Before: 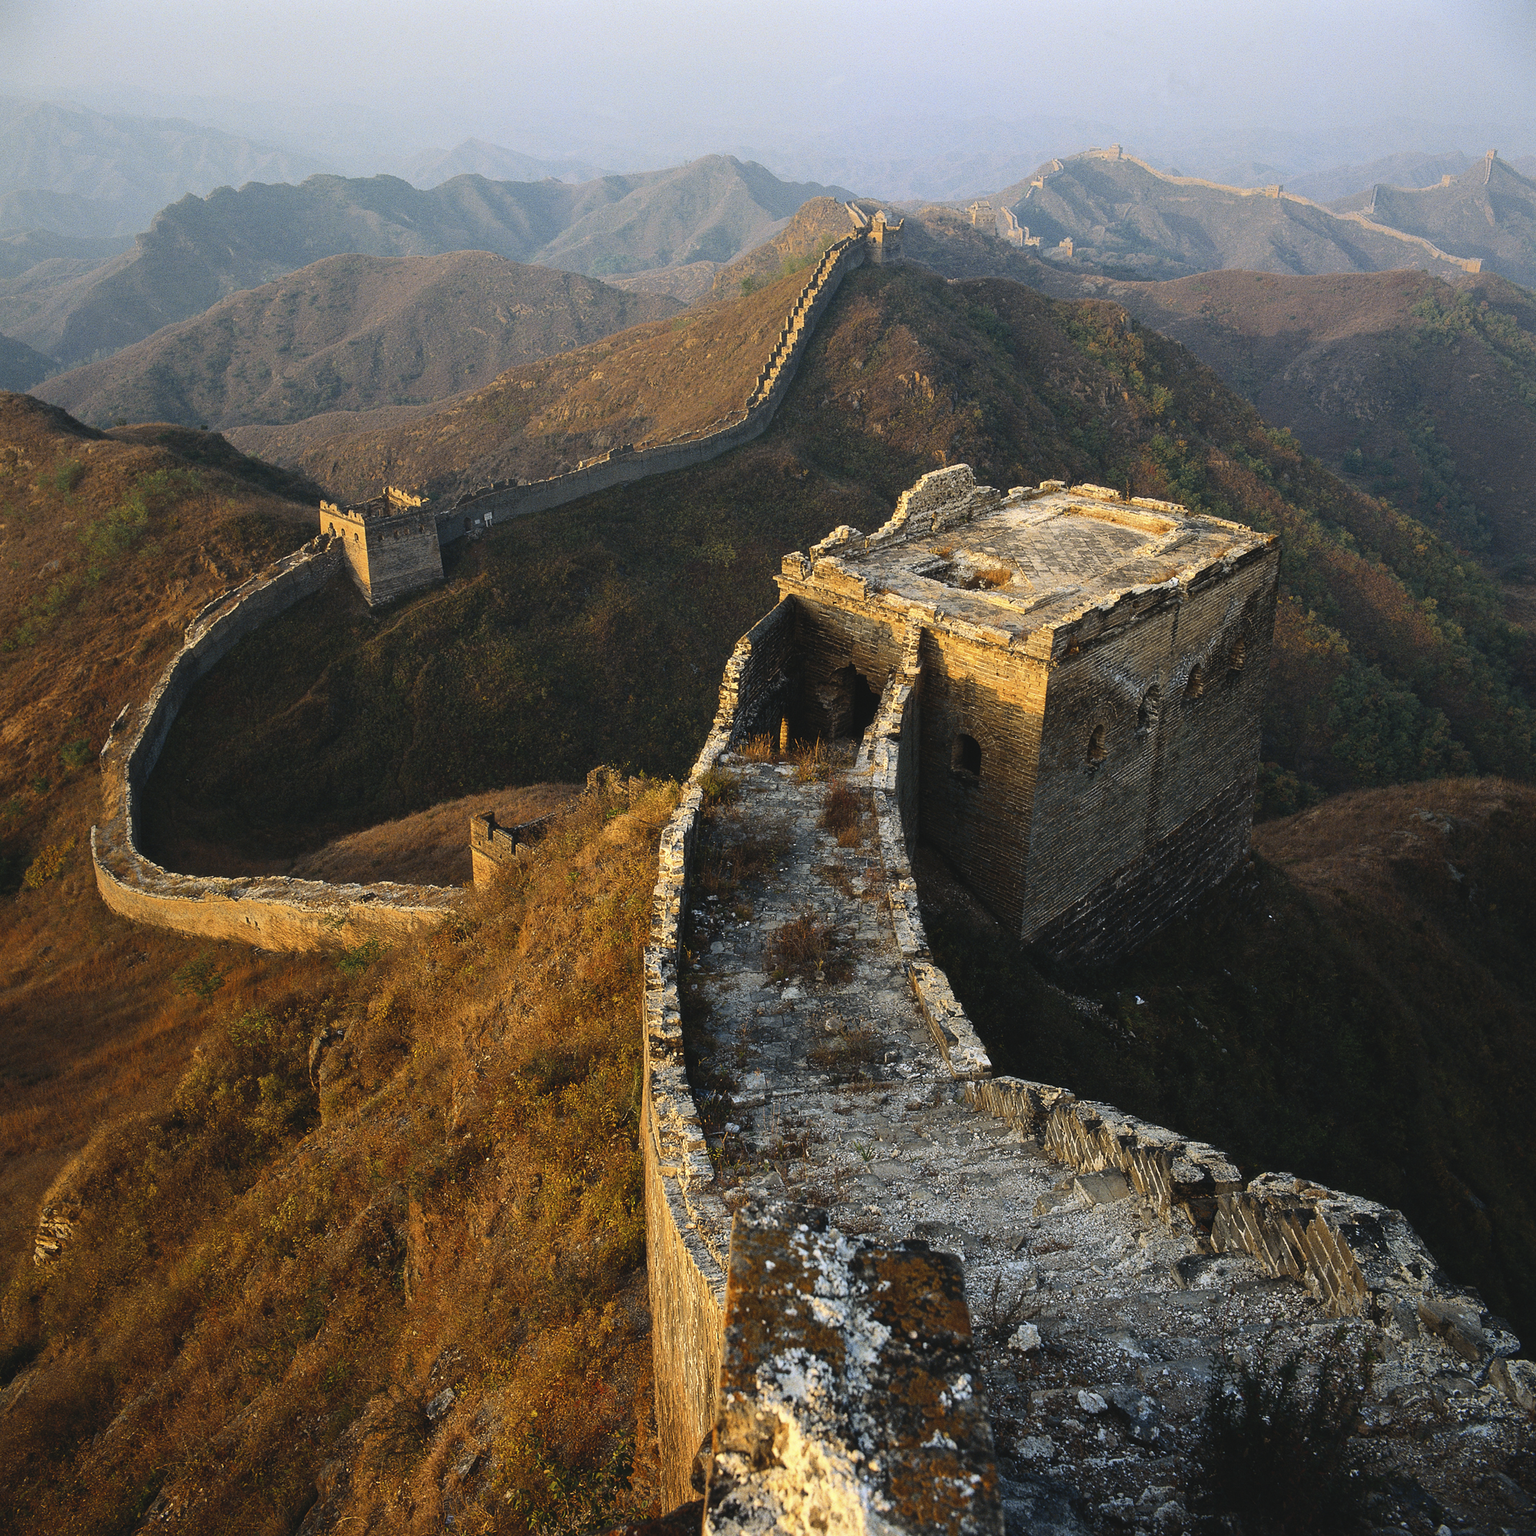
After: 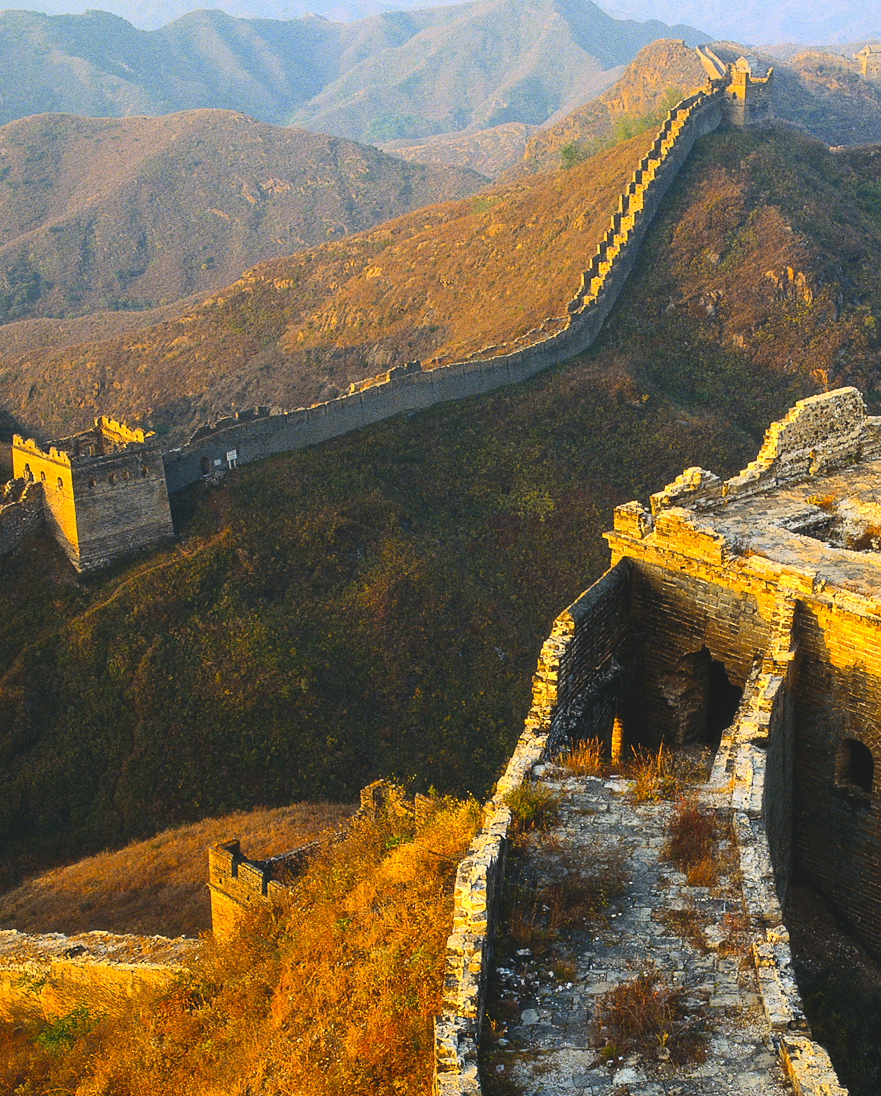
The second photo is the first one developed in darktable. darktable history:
contrast brightness saturation: contrast 0.2, brightness 0.2, saturation 0.8
crop: left 20.248%, top 10.86%, right 35.675%, bottom 34.321%
